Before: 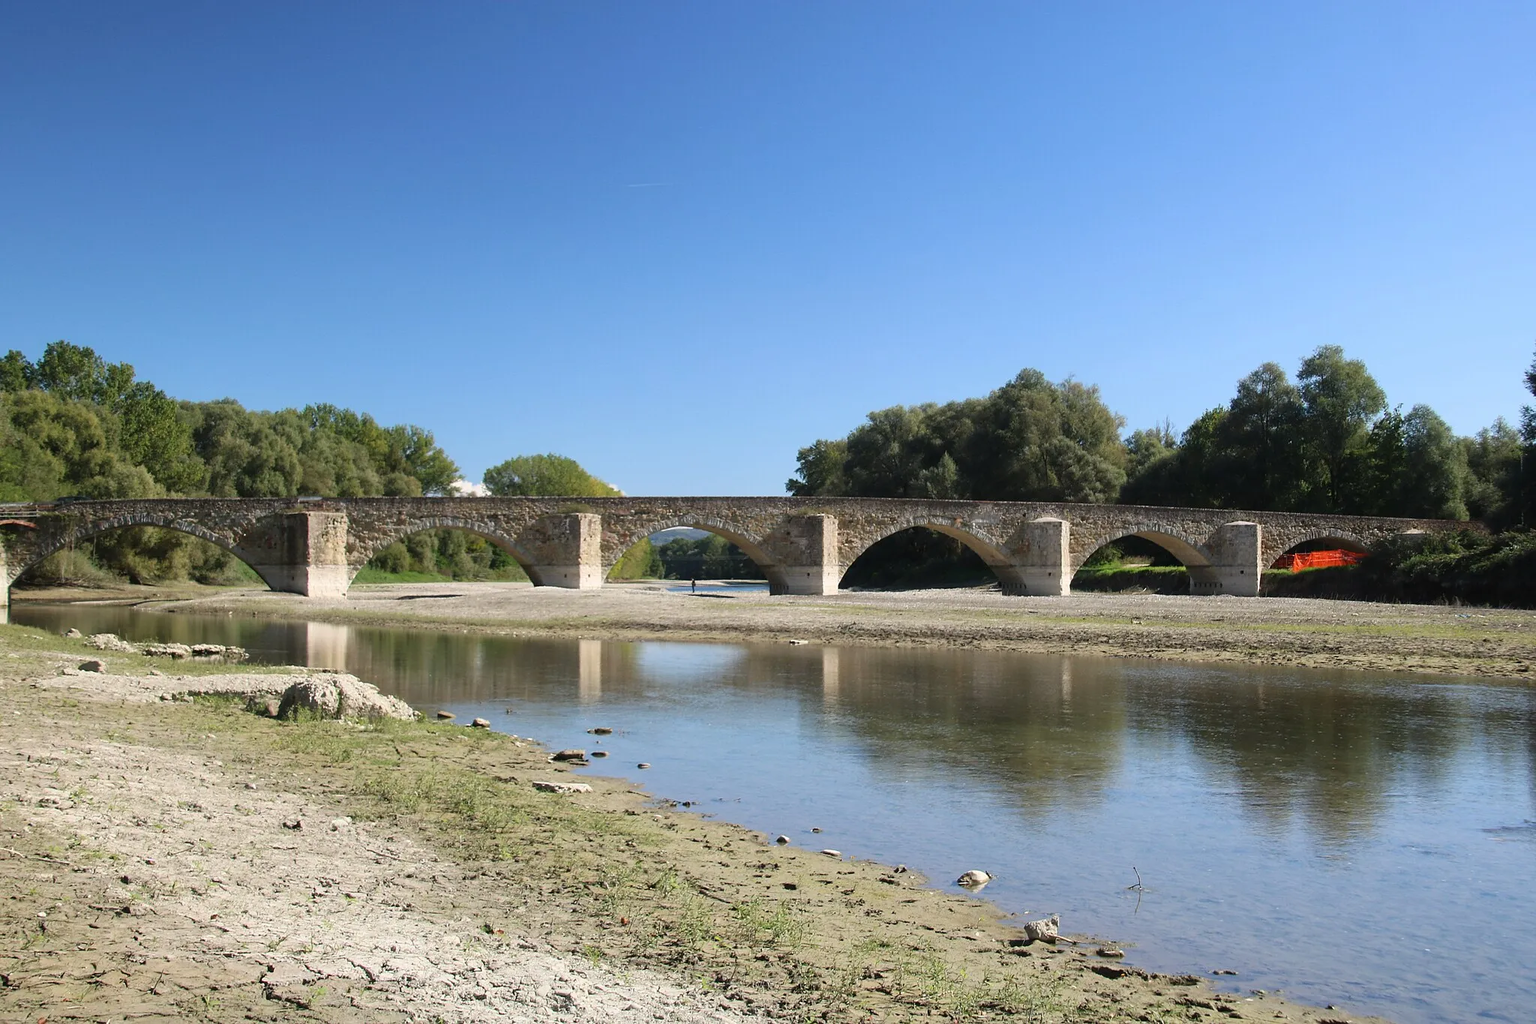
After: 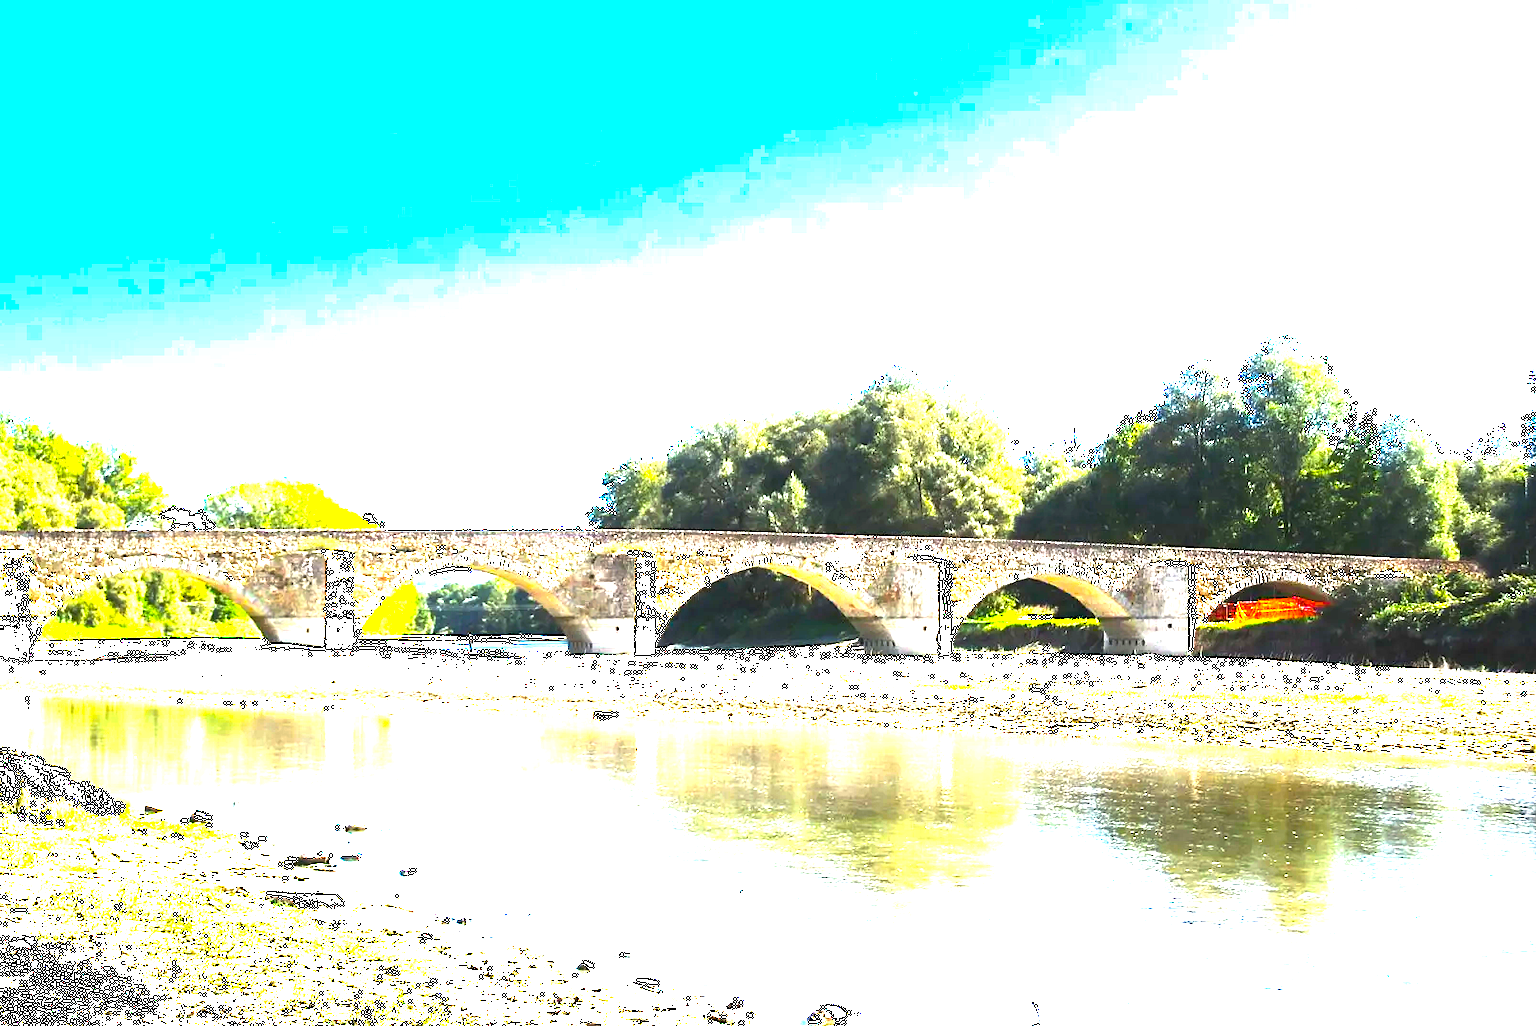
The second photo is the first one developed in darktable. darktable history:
exposure: black level correction 0, exposure 1.105 EV, compensate highlight preservation false
crop and rotate: left 21.133%, top 7.951%, right 0.366%, bottom 13.318%
color balance rgb: linear chroma grading › global chroma 16.02%, perceptual saturation grading › global saturation 25.65%, perceptual brilliance grading › global brilliance 34.54%, perceptual brilliance grading › highlights 50.223%, perceptual brilliance grading › mid-tones 59.95%, perceptual brilliance grading › shadows 34.582%
